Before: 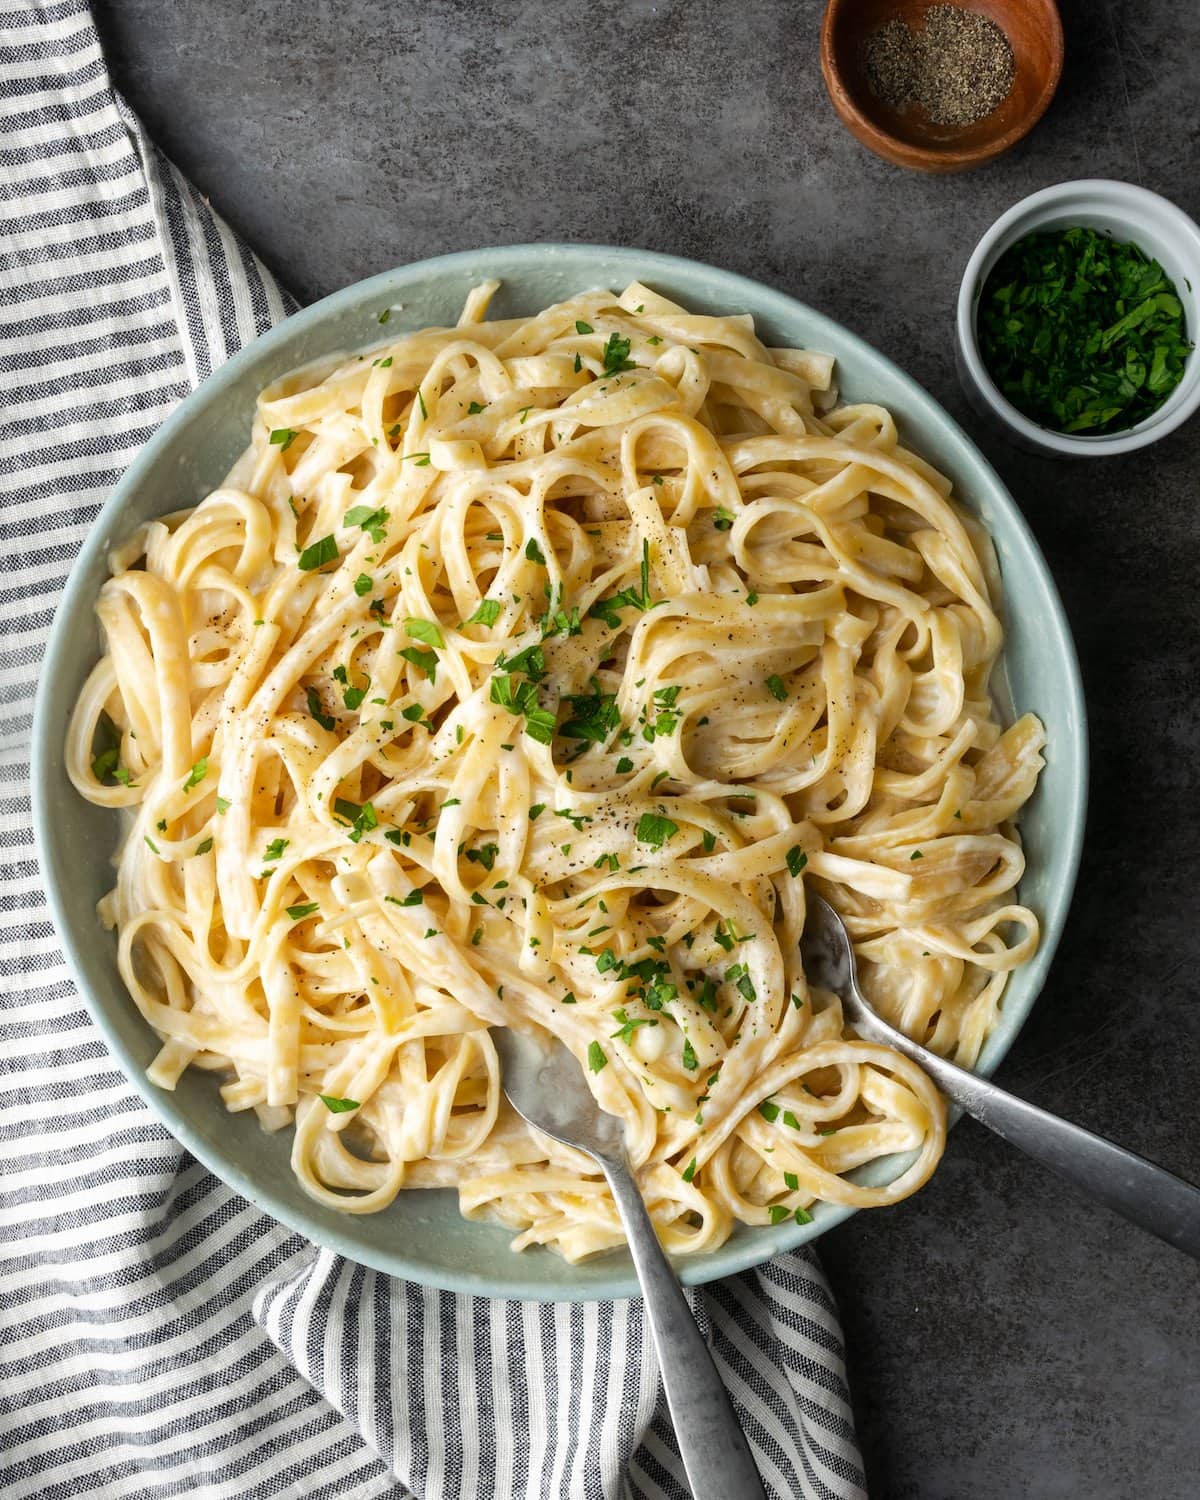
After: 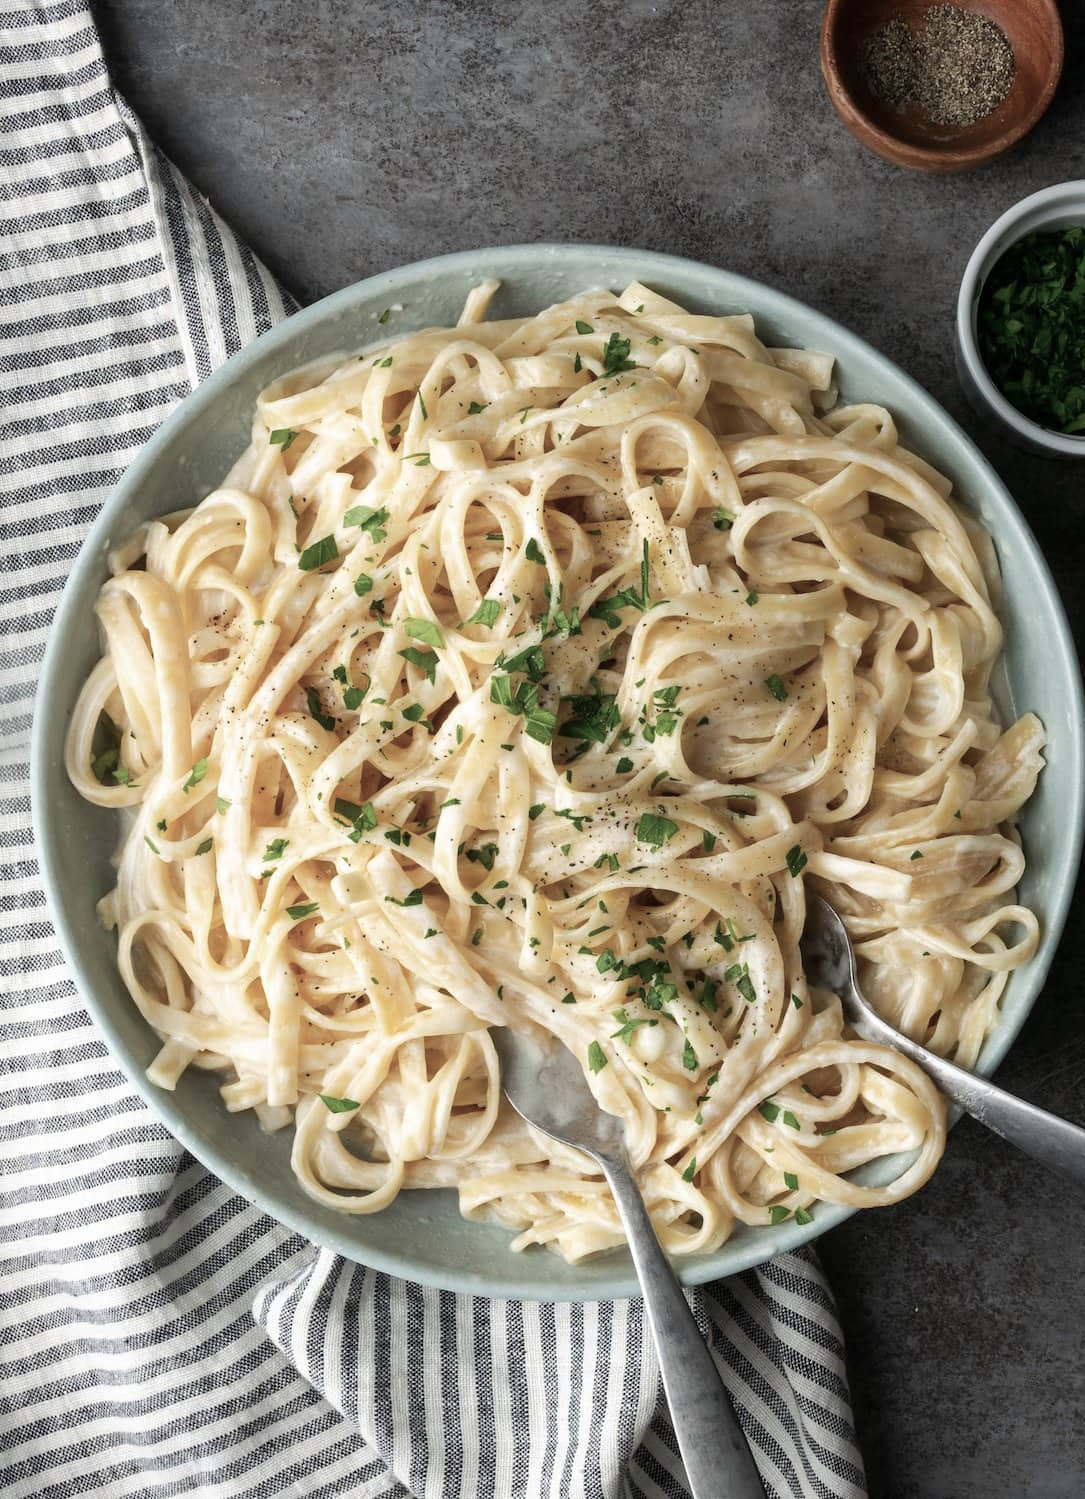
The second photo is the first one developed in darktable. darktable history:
color balance: input saturation 100.43%, contrast fulcrum 14.22%, output saturation 70.41%
crop: right 9.509%, bottom 0.031%
